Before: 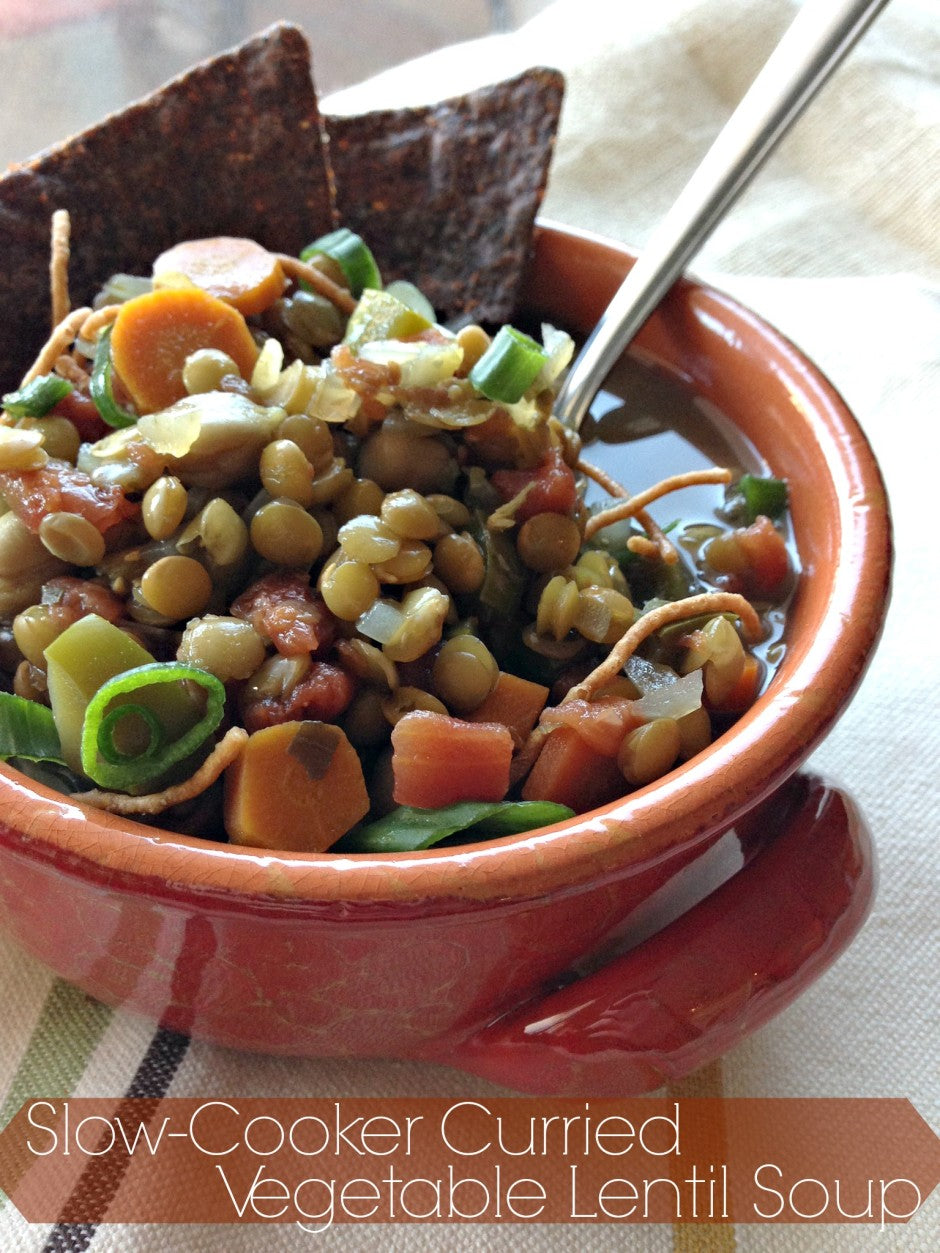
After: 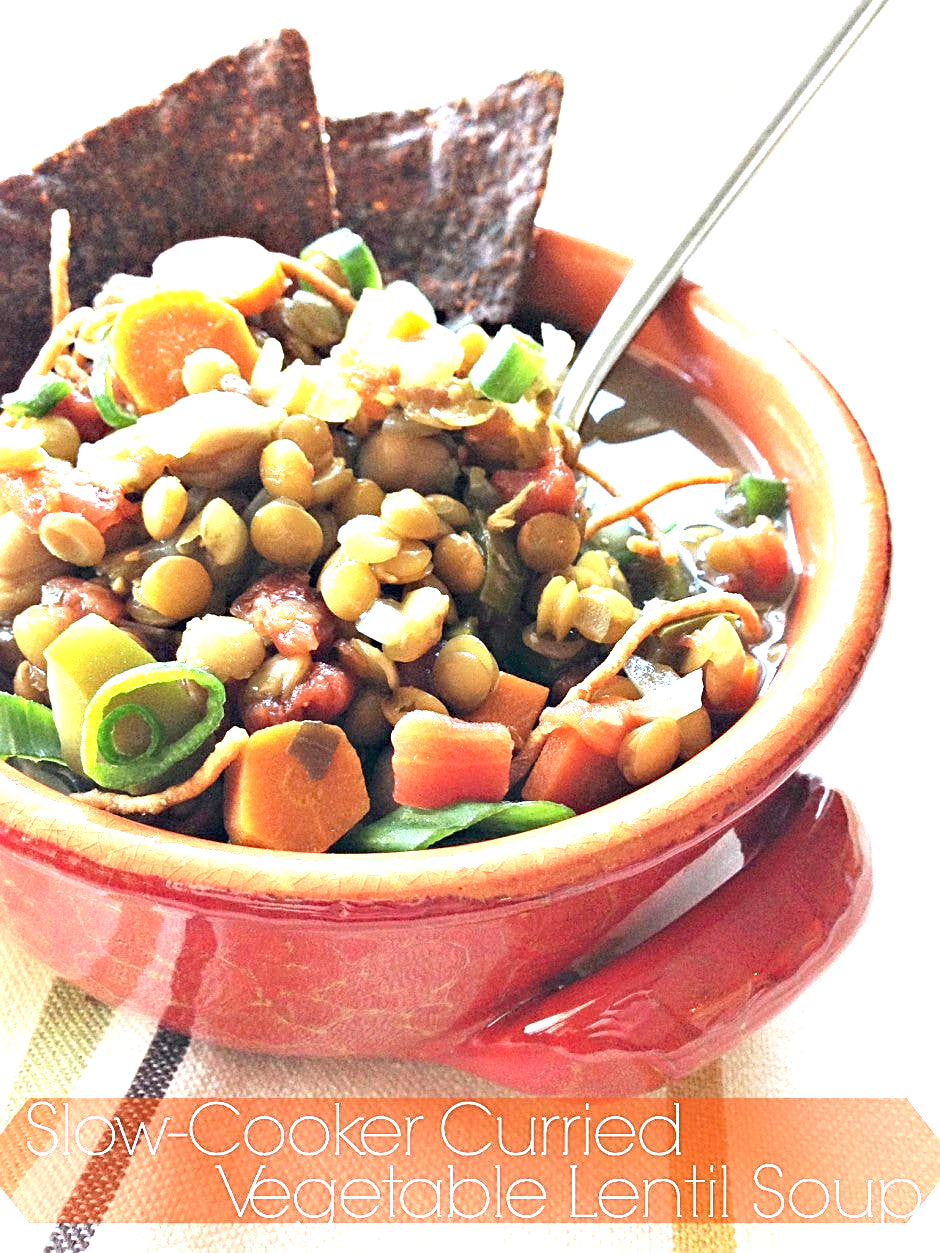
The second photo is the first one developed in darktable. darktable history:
sharpen: on, module defaults
exposure: black level correction 0, exposure 2.088 EV, compensate exposure bias true, compensate highlight preservation false
